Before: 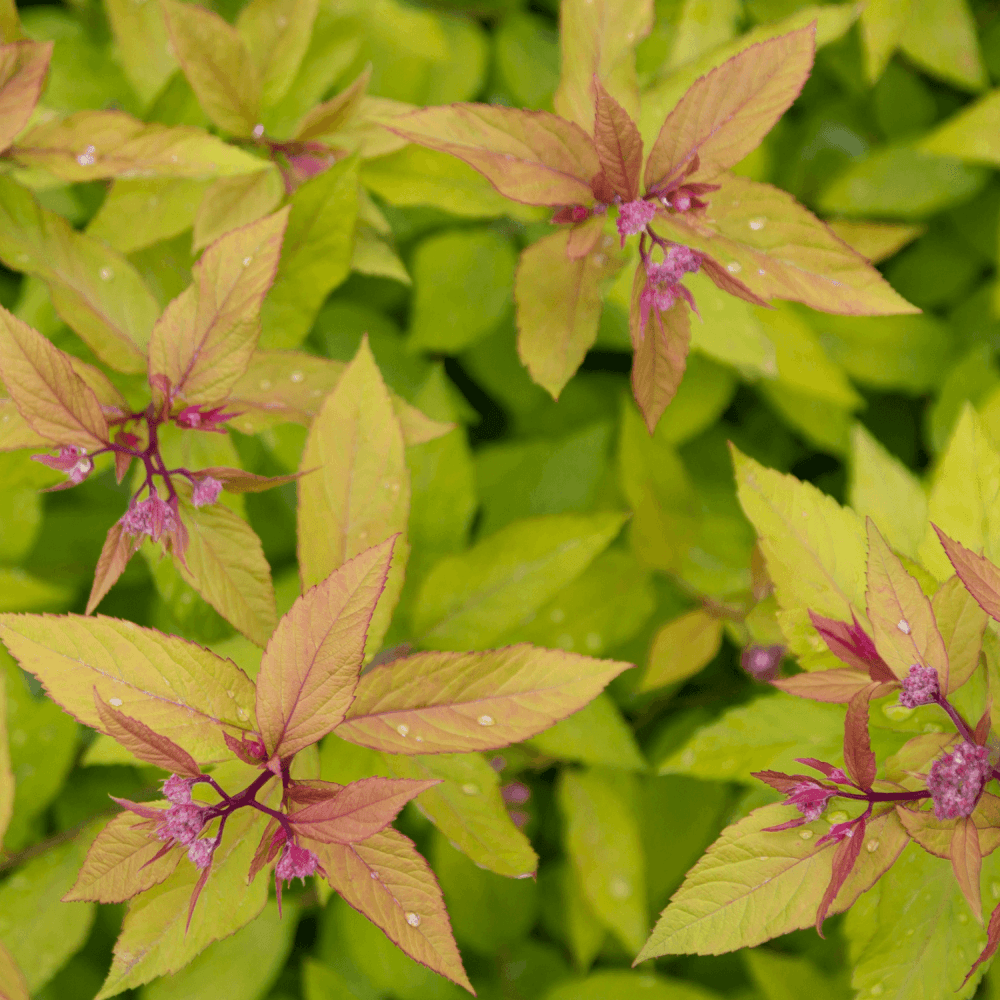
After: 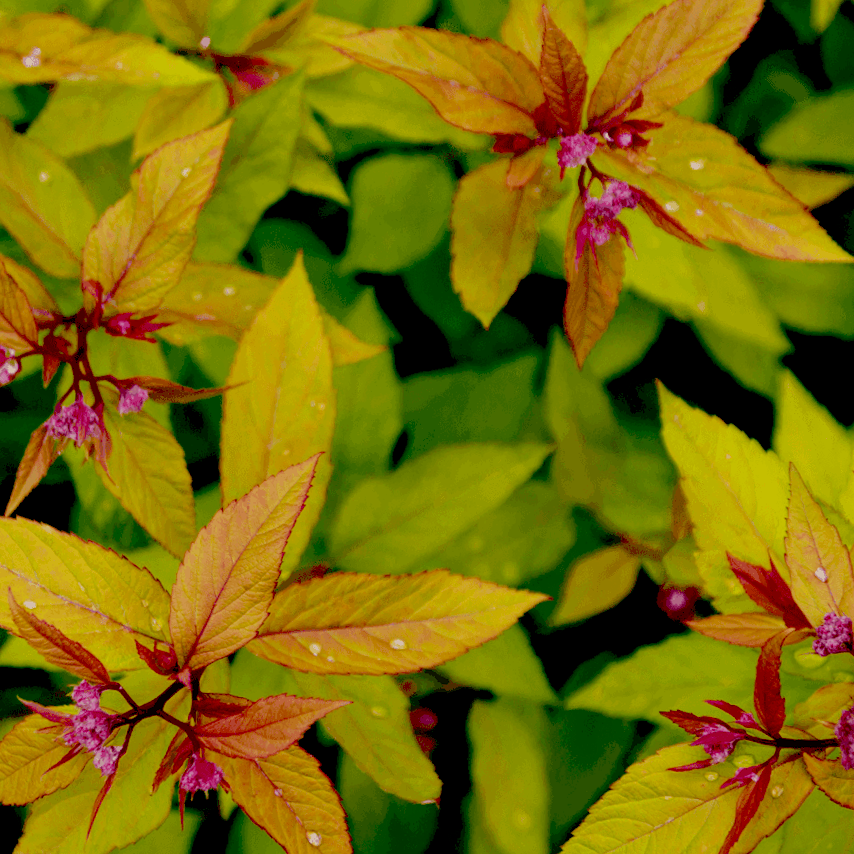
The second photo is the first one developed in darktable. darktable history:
exposure: black level correction 0.1, exposure -0.092 EV, compensate highlight preservation false
crop and rotate: angle -3.27°, left 5.211%, top 5.211%, right 4.607%, bottom 4.607%
